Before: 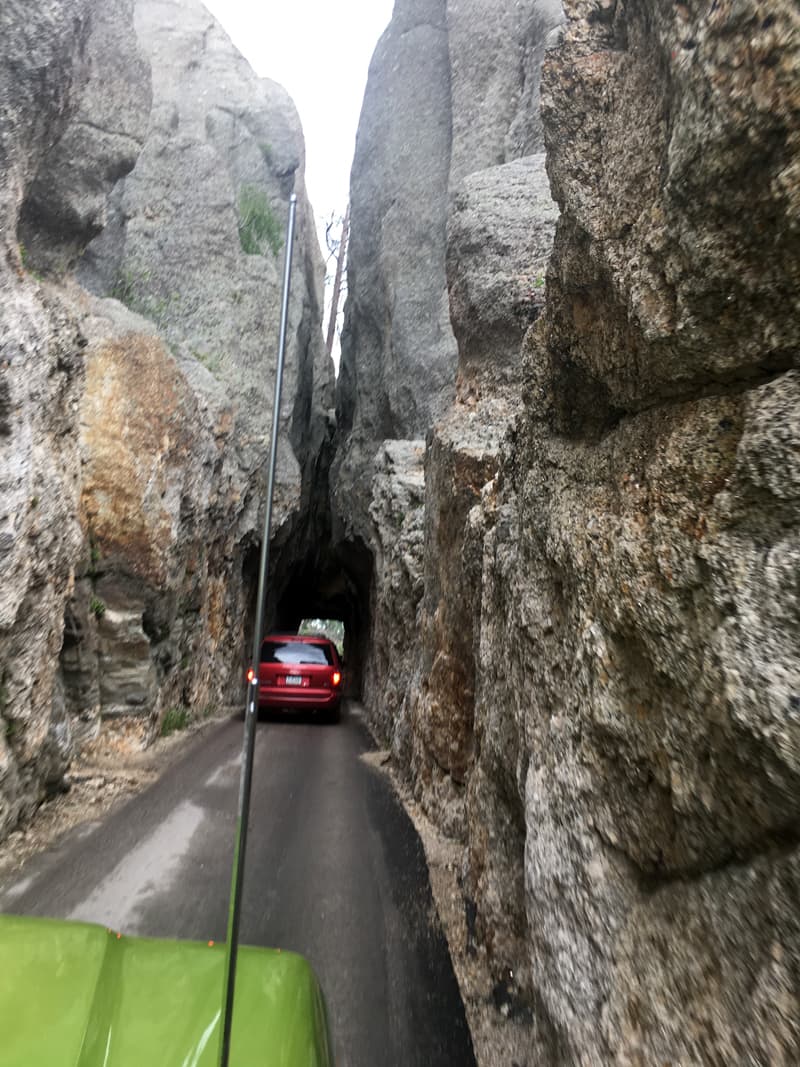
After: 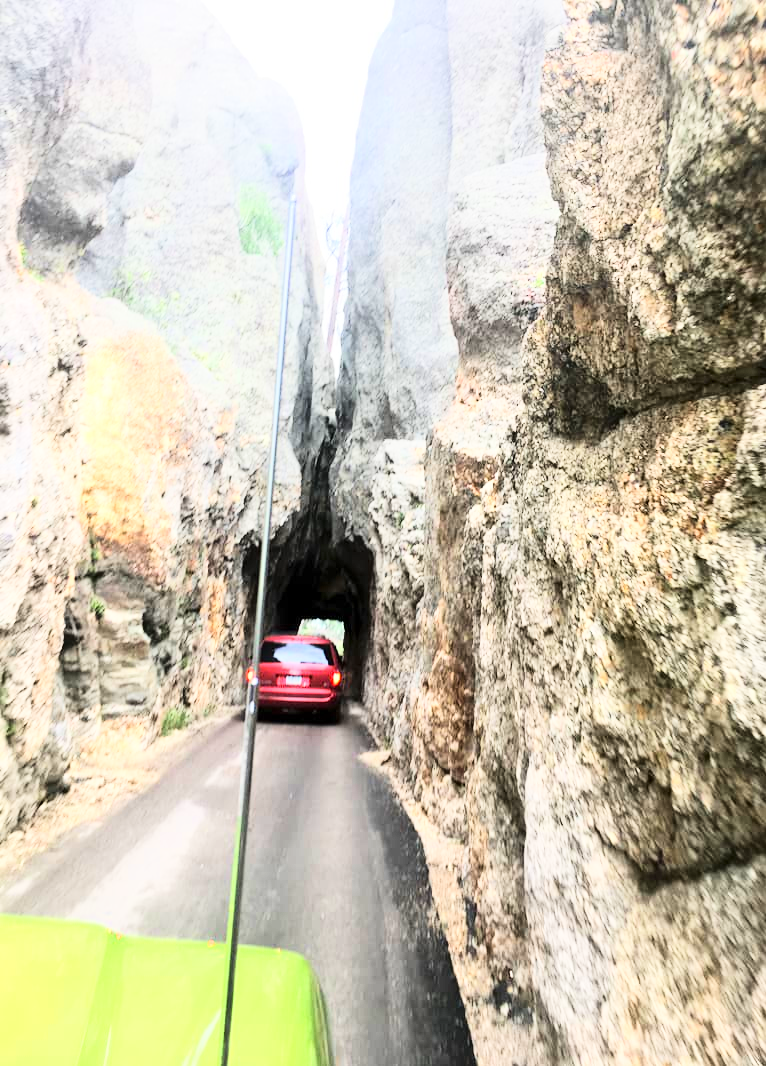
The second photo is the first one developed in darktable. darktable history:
crop: right 4.126%, bottom 0.031%
tone curve: curves: ch0 [(0, 0) (0.417, 0.851) (1, 1)]
